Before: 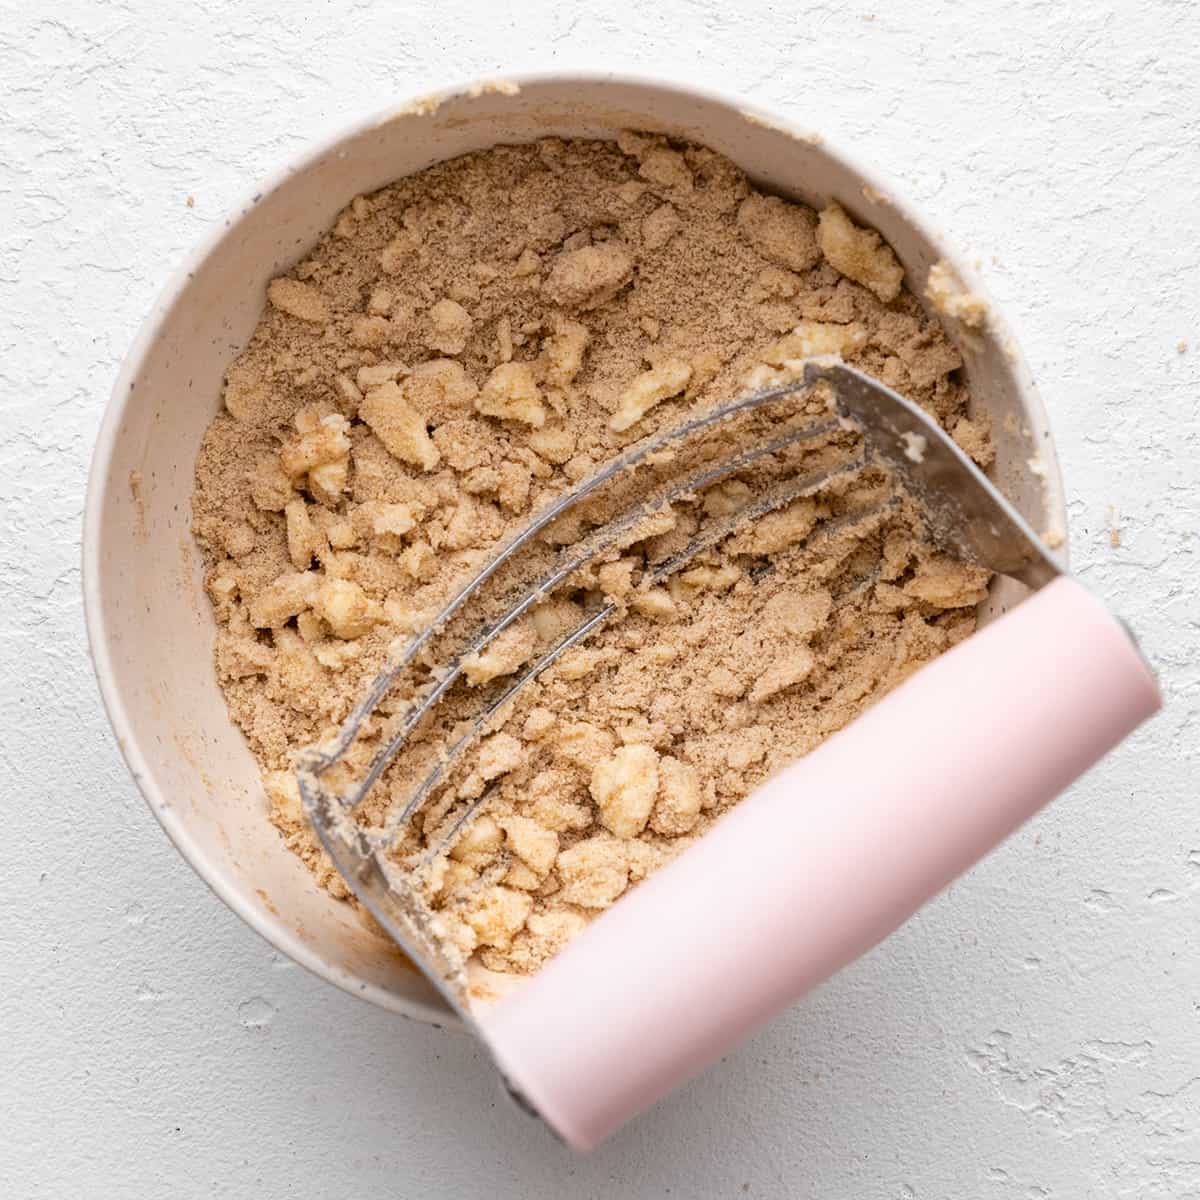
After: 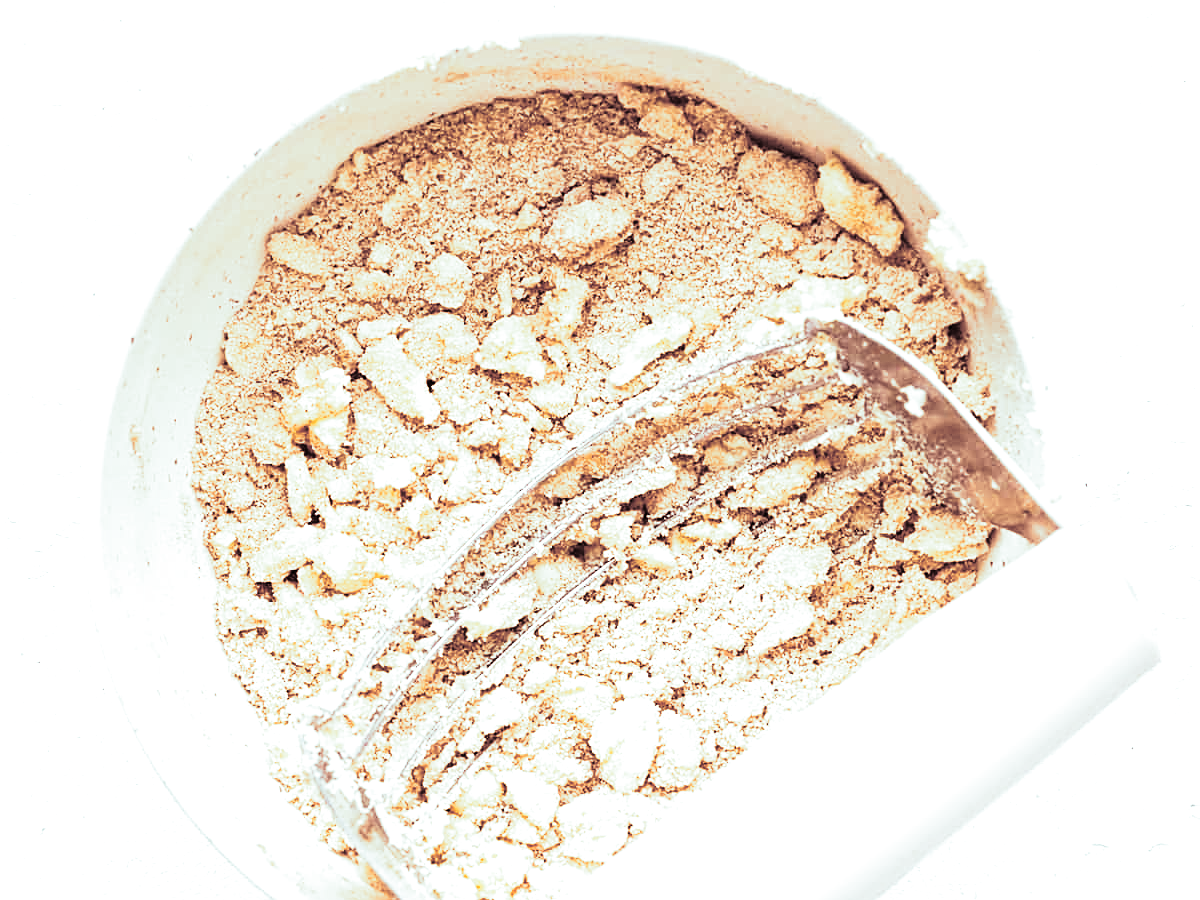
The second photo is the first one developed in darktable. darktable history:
crop: top 3.857%, bottom 21.132%
exposure: exposure 1.061 EV, compensate highlight preservation false
split-toning: shadows › saturation 0.3, highlights › hue 180°, highlights › saturation 0.3, compress 0%
base curve: curves: ch0 [(0, 0) (0.028, 0.03) (0.121, 0.232) (0.46, 0.748) (0.859, 0.968) (1, 1)], preserve colors none
sharpen: on, module defaults
